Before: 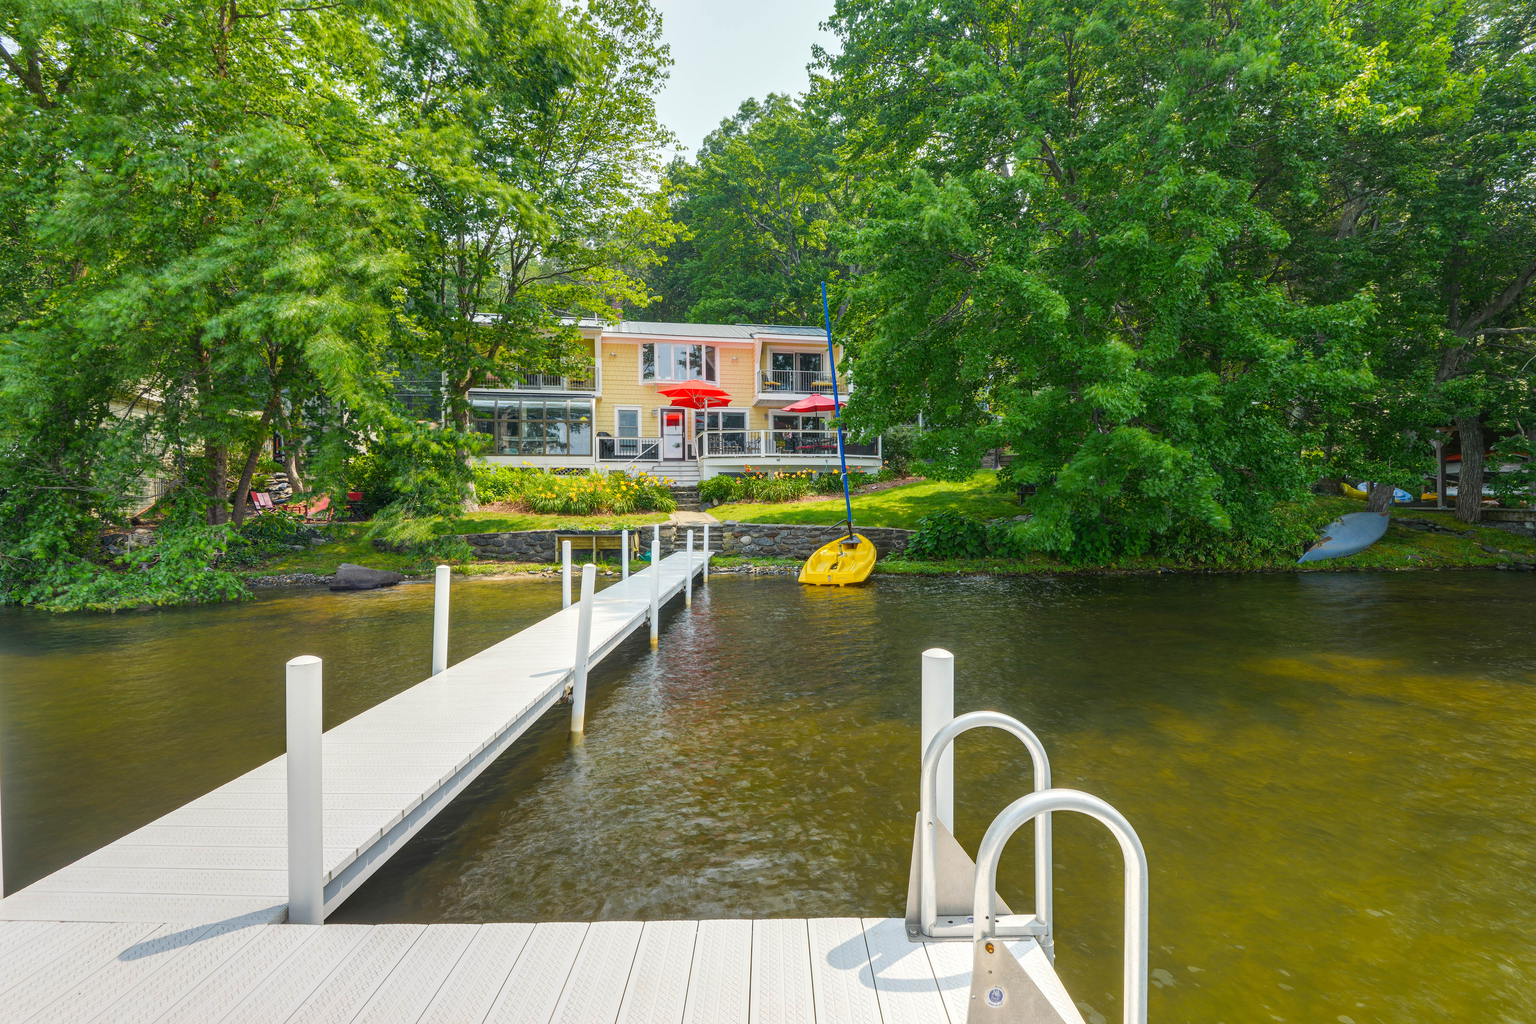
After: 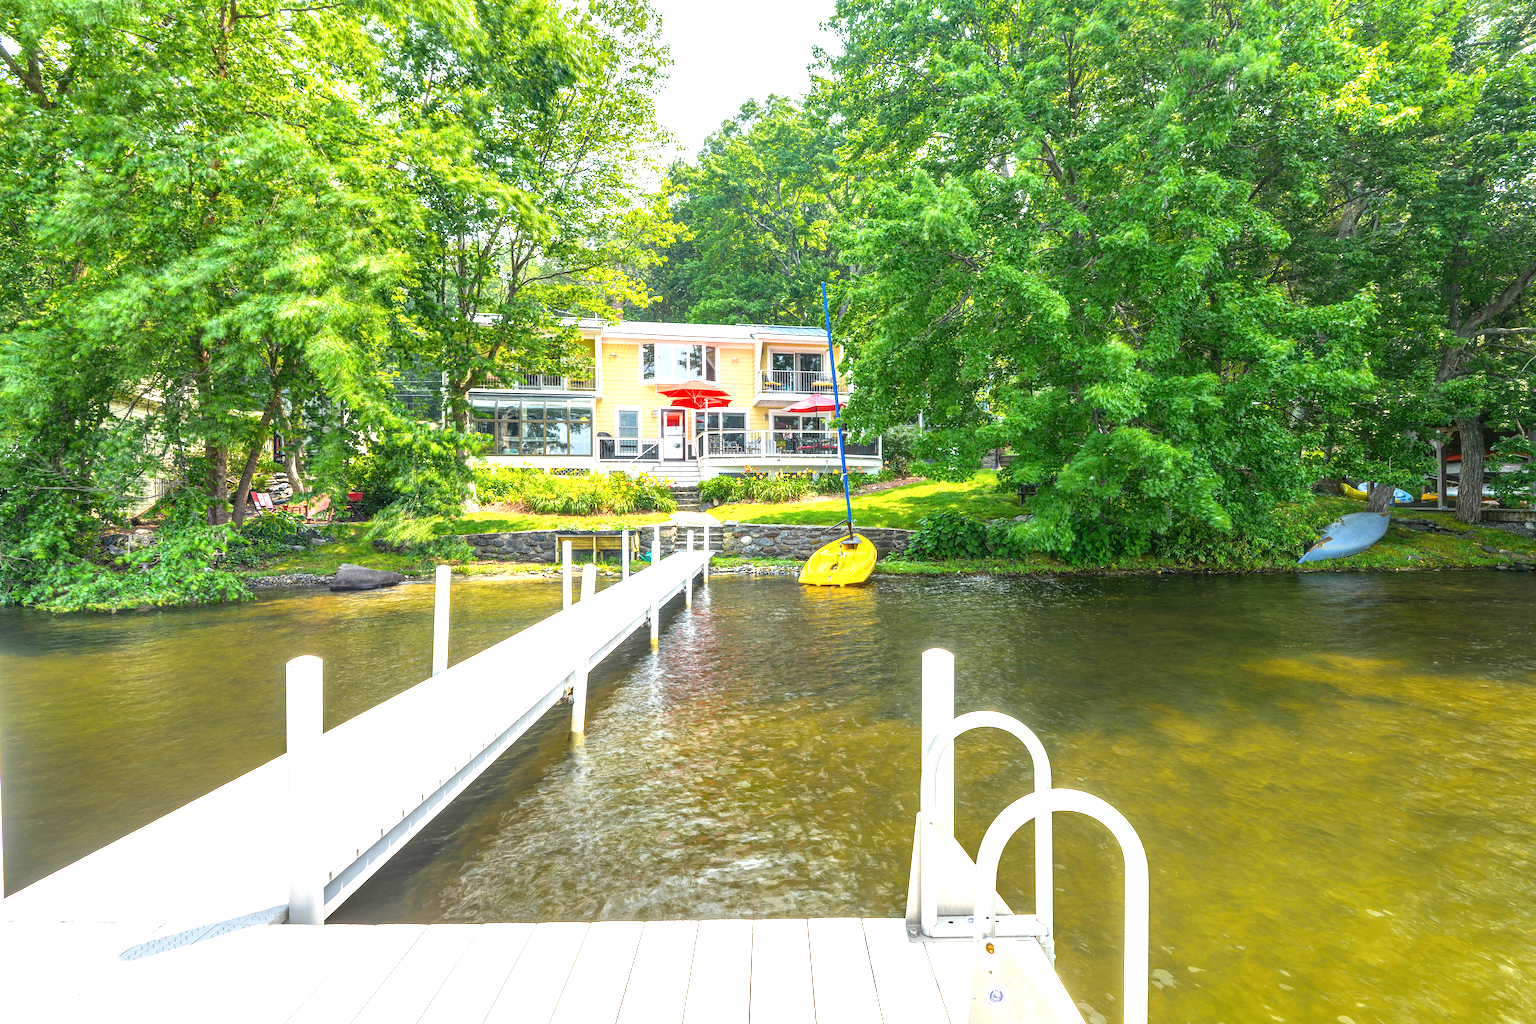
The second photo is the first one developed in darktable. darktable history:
local contrast: on, module defaults
exposure: black level correction 0, exposure 1.1 EV, compensate highlight preservation false
